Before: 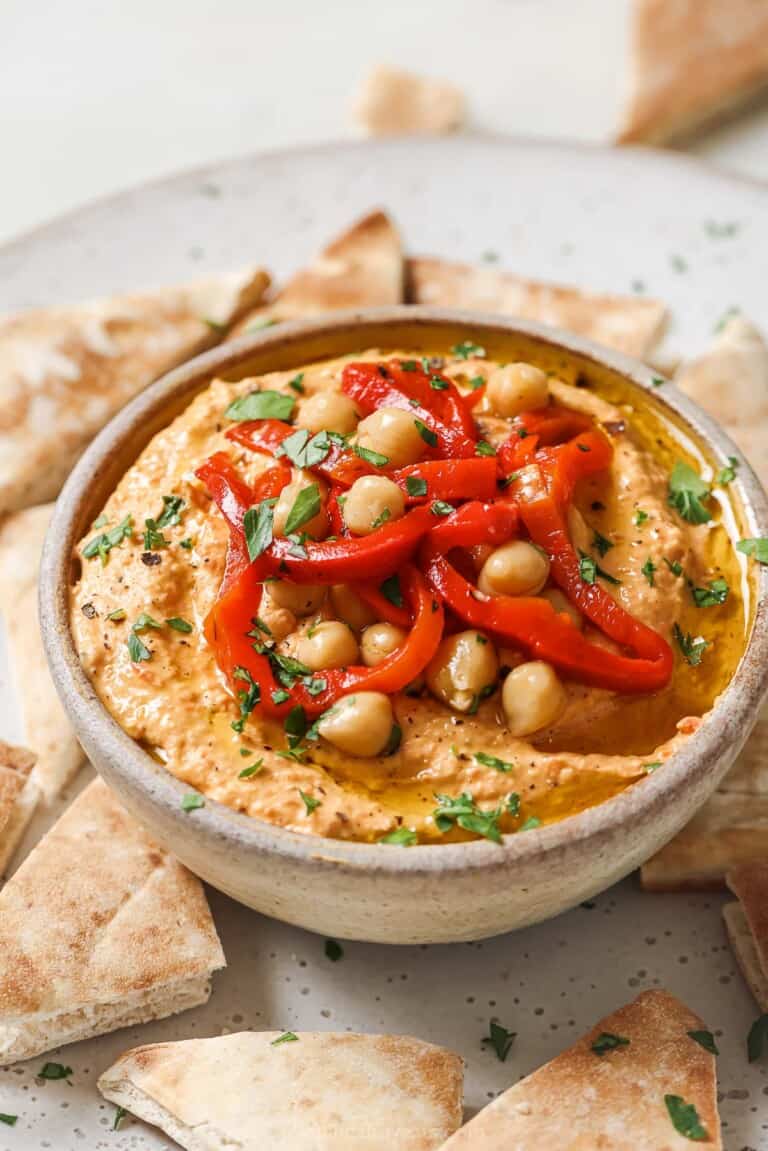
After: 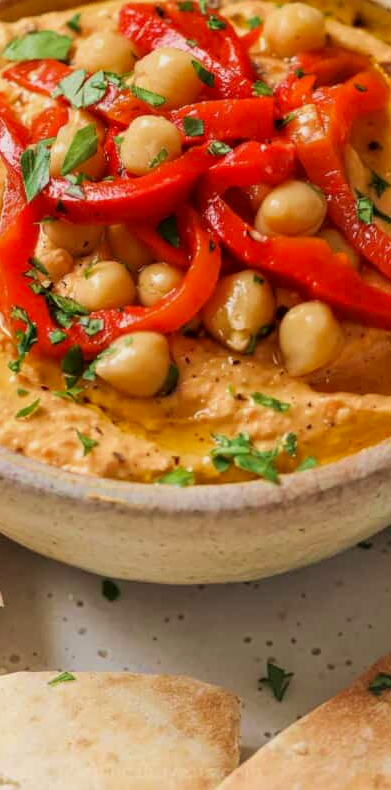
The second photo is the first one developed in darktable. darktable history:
tone curve: curves: ch0 [(0, 0) (0.004, 0.008) (0.077, 0.156) (0.169, 0.29) (0.774, 0.774) (0.988, 0.926)], color space Lab, independent channels, preserve colors none
velvia: strength 36.63%
contrast brightness saturation: brightness -0.204, saturation 0.075
crop and rotate: left 29.151%, top 31.31%, right 19.83%
